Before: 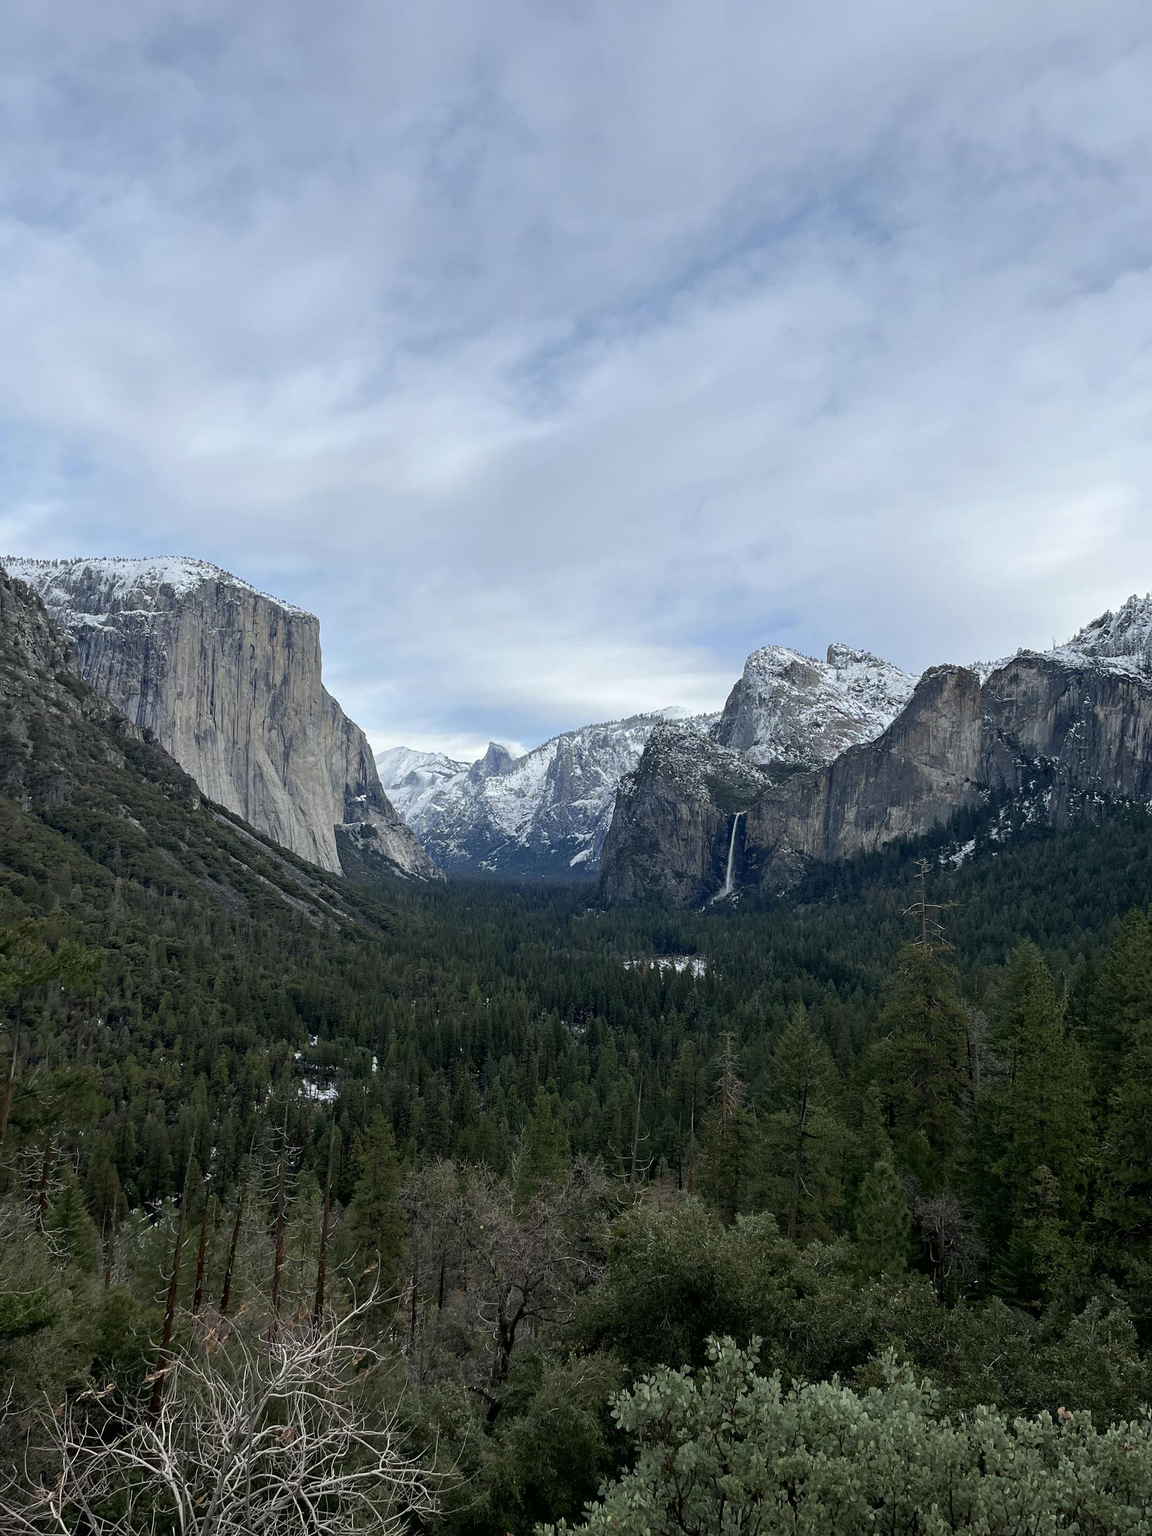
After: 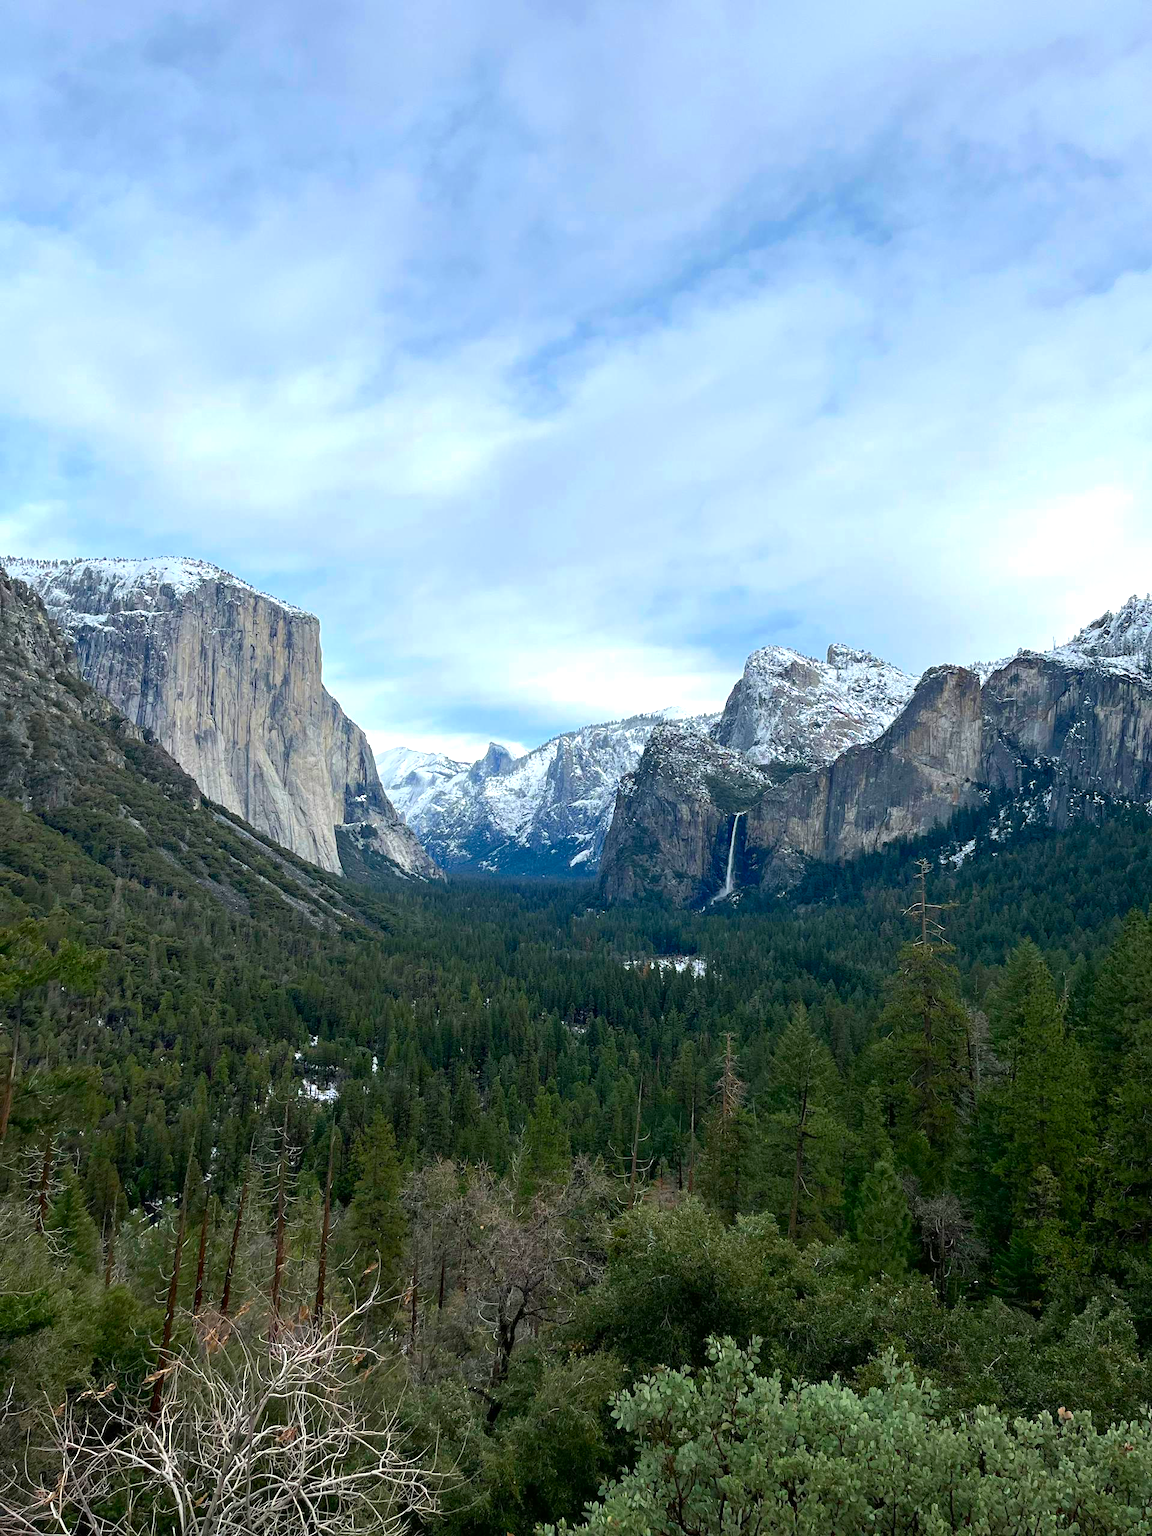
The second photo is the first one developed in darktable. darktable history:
exposure: exposure 0.669 EV, compensate highlight preservation false
tone equalizer: on, module defaults
color zones: curves: ch0 [(0, 0.425) (0.143, 0.422) (0.286, 0.42) (0.429, 0.419) (0.571, 0.419) (0.714, 0.42) (0.857, 0.422) (1, 0.425)]; ch1 [(0, 0.666) (0.143, 0.669) (0.286, 0.671) (0.429, 0.67) (0.571, 0.67) (0.714, 0.67) (0.857, 0.67) (1, 0.666)]
